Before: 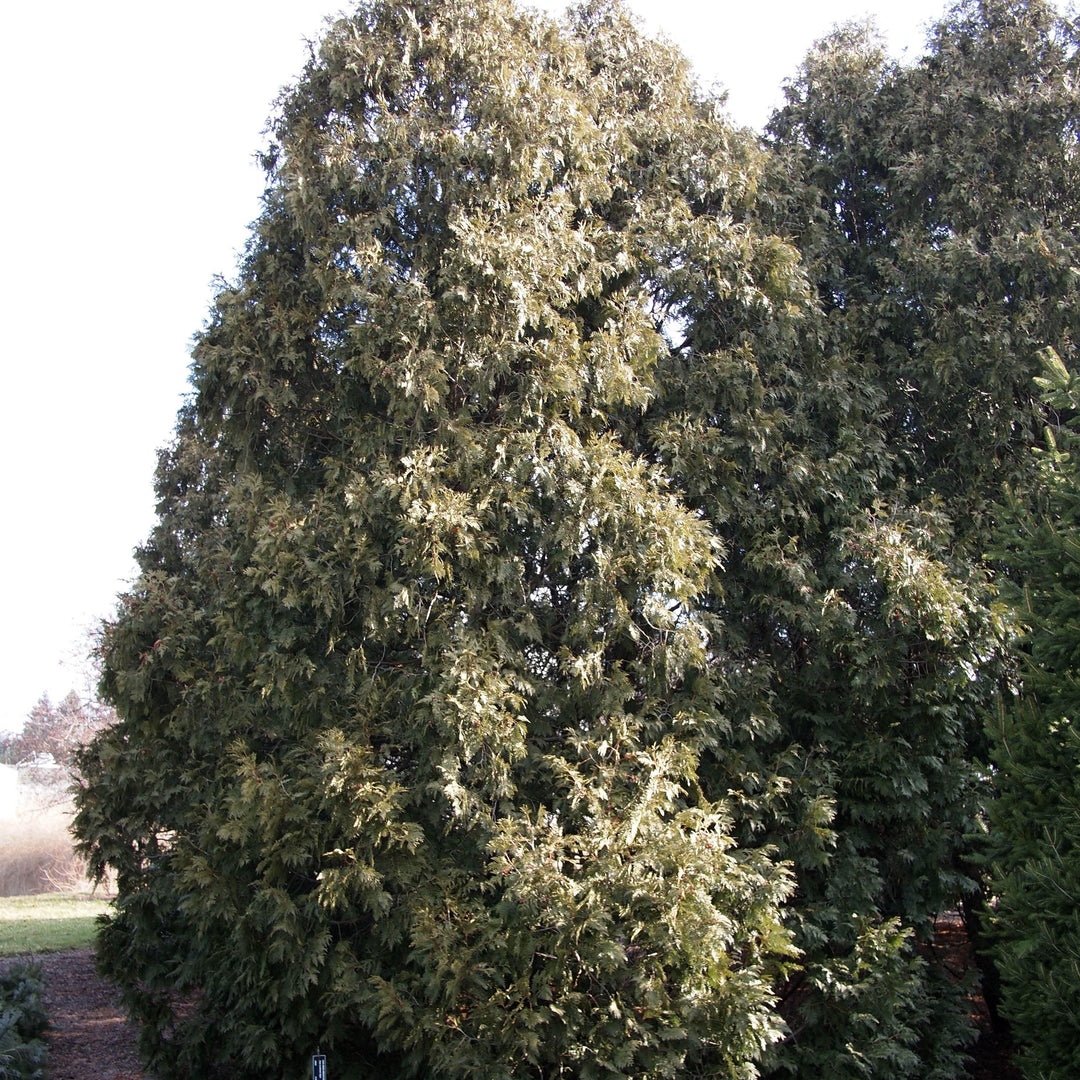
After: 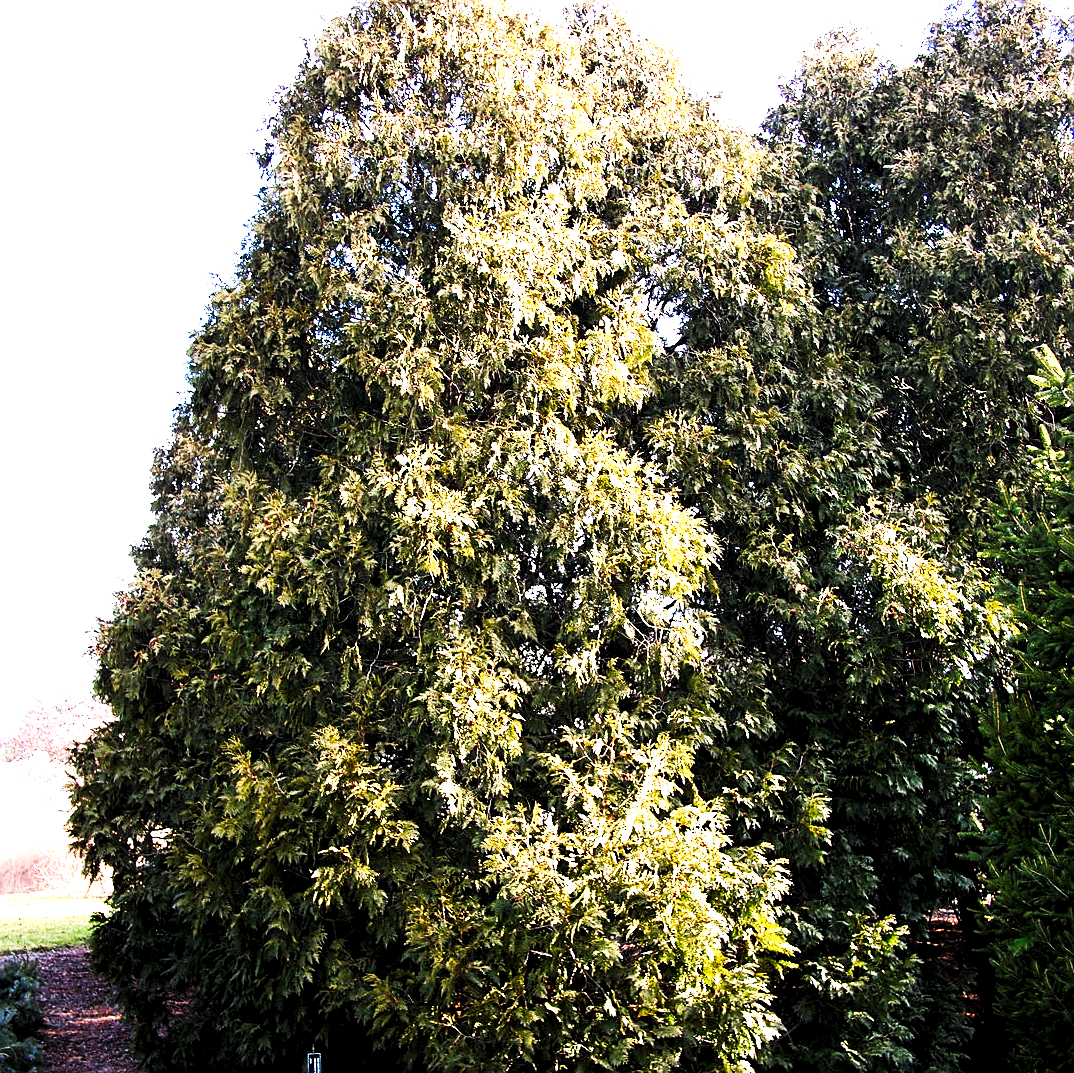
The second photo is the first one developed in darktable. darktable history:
tone curve: curves: ch0 [(0, 0) (0.003, 0.023) (0.011, 0.024) (0.025, 0.026) (0.044, 0.035) (0.069, 0.05) (0.1, 0.071) (0.136, 0.098) (0.177, 0.135) (0.224, 0.172) (0.277, 0.227) (0.335, 0.296) (0.399, 0.372) (0.468, 0.462) (0.543, 0.58) (0.623, 0.697) (0.709, 0.789) (0.801, 0.86) (0.898, 0.918) (1, 1)], preserve colors none
crop and rotate: left 0.552%, top 0.341%, bottom 0.305%
exposure: black level correction 0, exposure 1.098 EV, compensate highlight preservation false
tone equalizer: on, module defaults
contrast brightness saturation: contrast 0.116, brightness -0.117, saturation 0.199
sharpen: on, module defaults
color correction: highlights a* 3.38, highlights b* 2.07, saturation 1.25
levels: levels [0.062, 0.494, 0.925]
